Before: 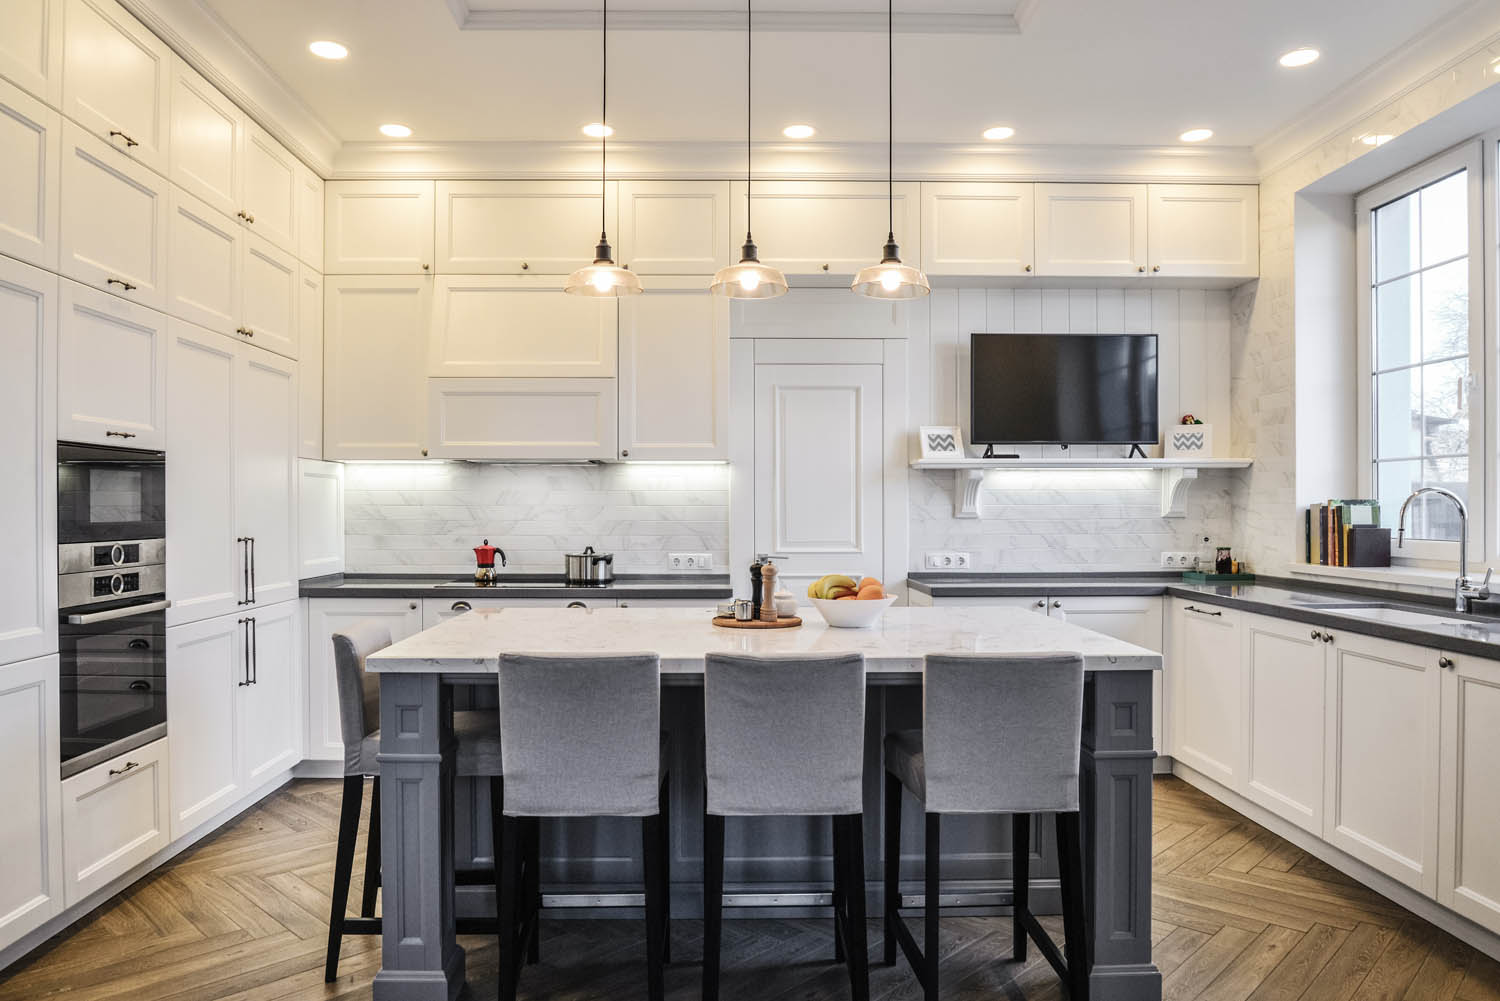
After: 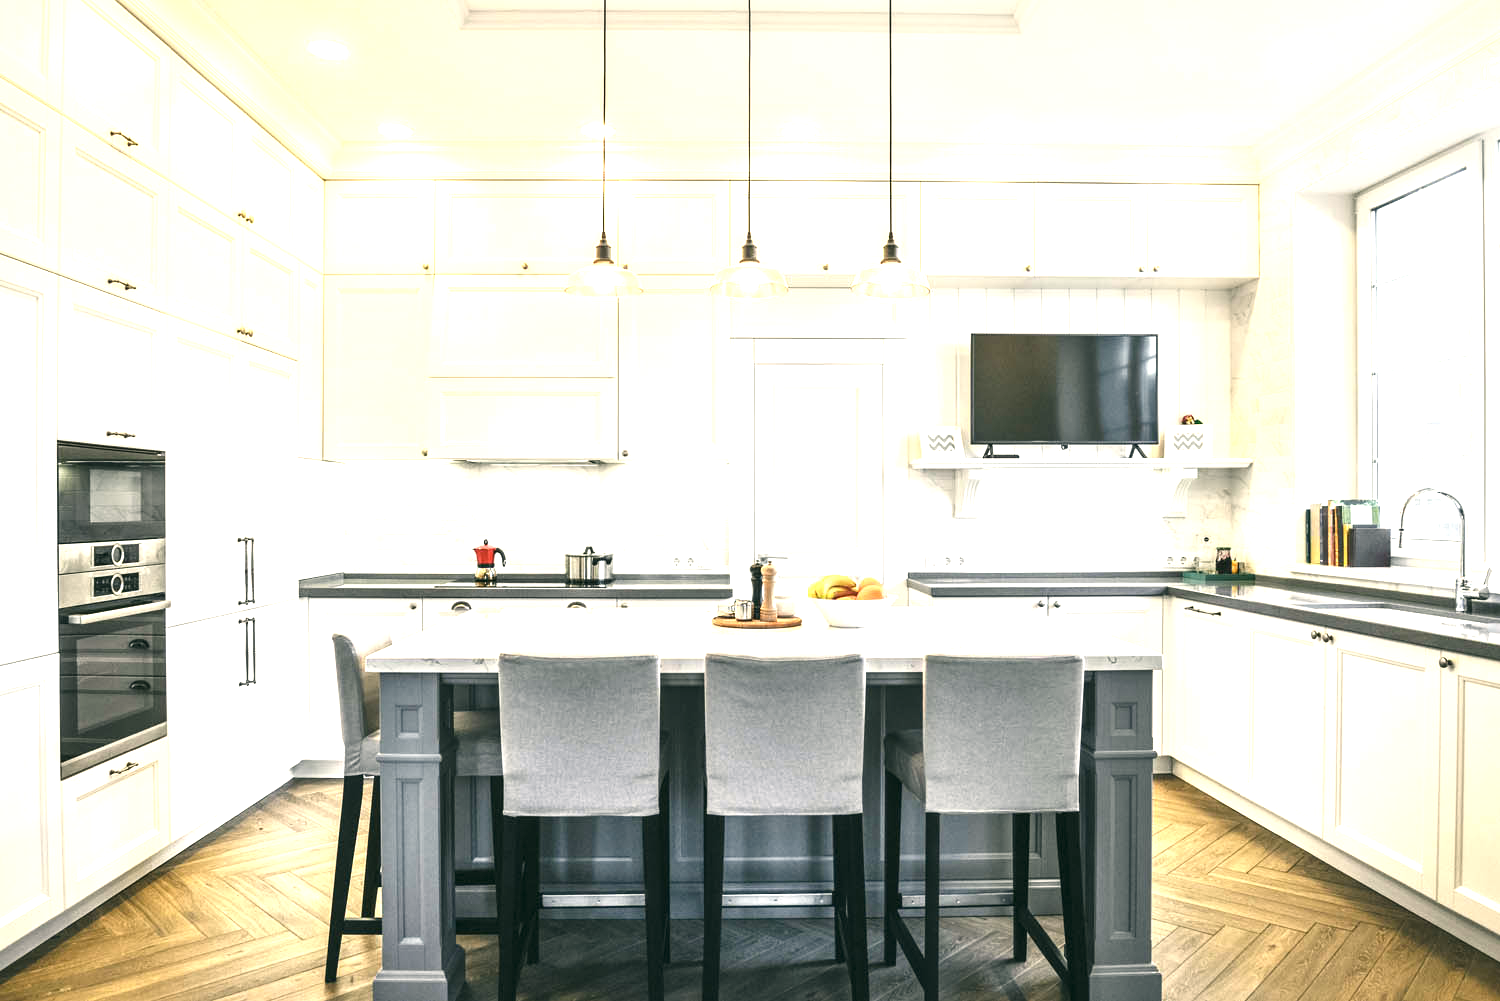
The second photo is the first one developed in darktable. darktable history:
exposure: black level correction -0.002, exposure 1.351 EV, compensate highlight preservation false
color correction: highlights a* -0.617, highlights b* 9.18, shadows a* -8.95, shadows b* 0.41
